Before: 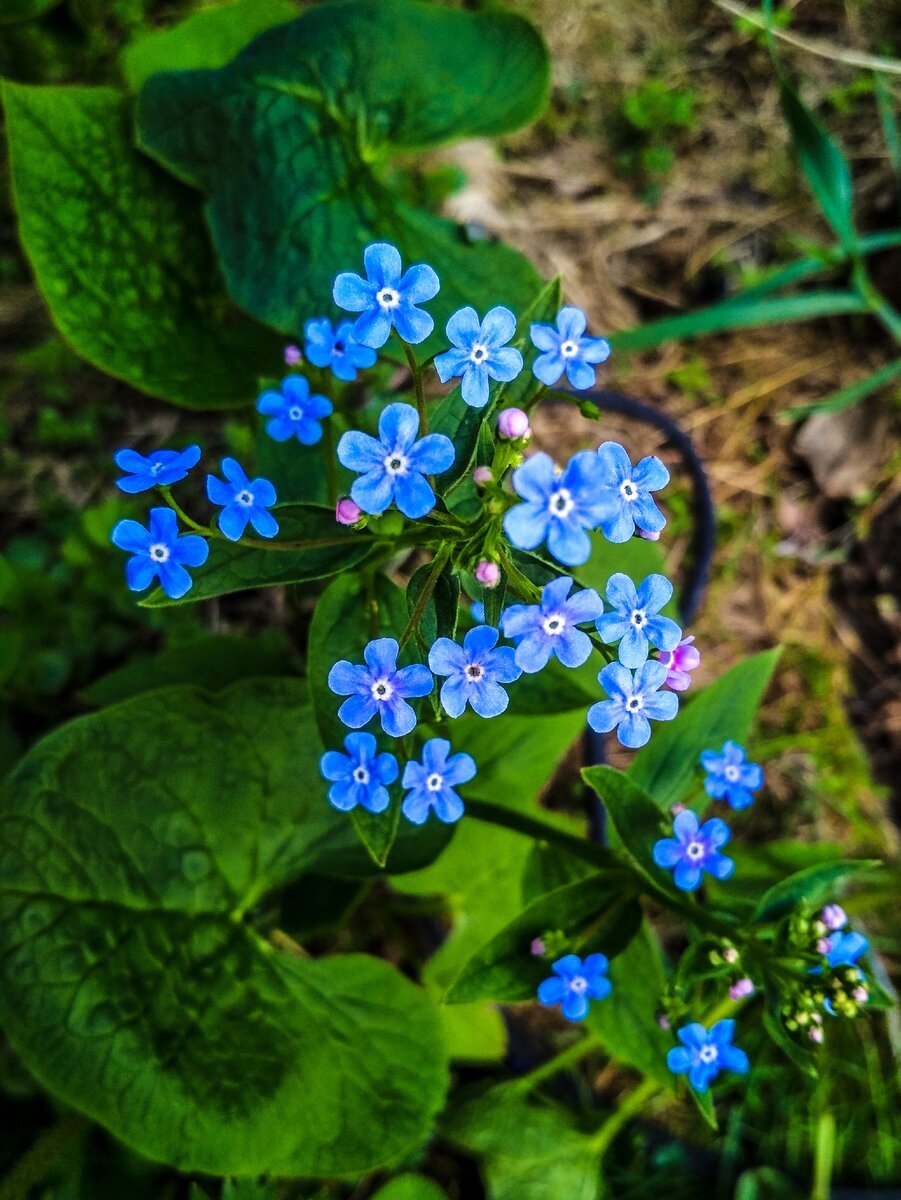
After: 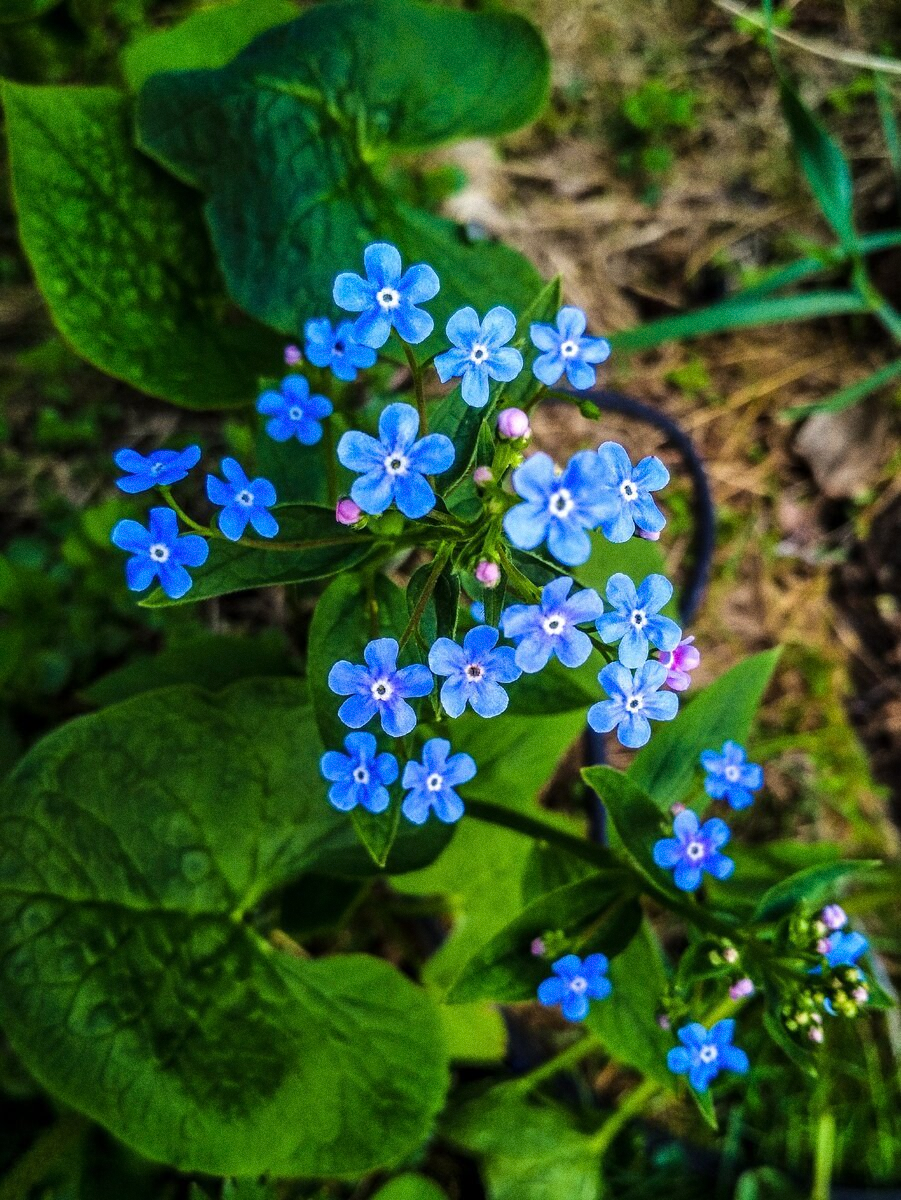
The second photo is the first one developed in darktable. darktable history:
grain "film": coarseness 0.09 ISO
